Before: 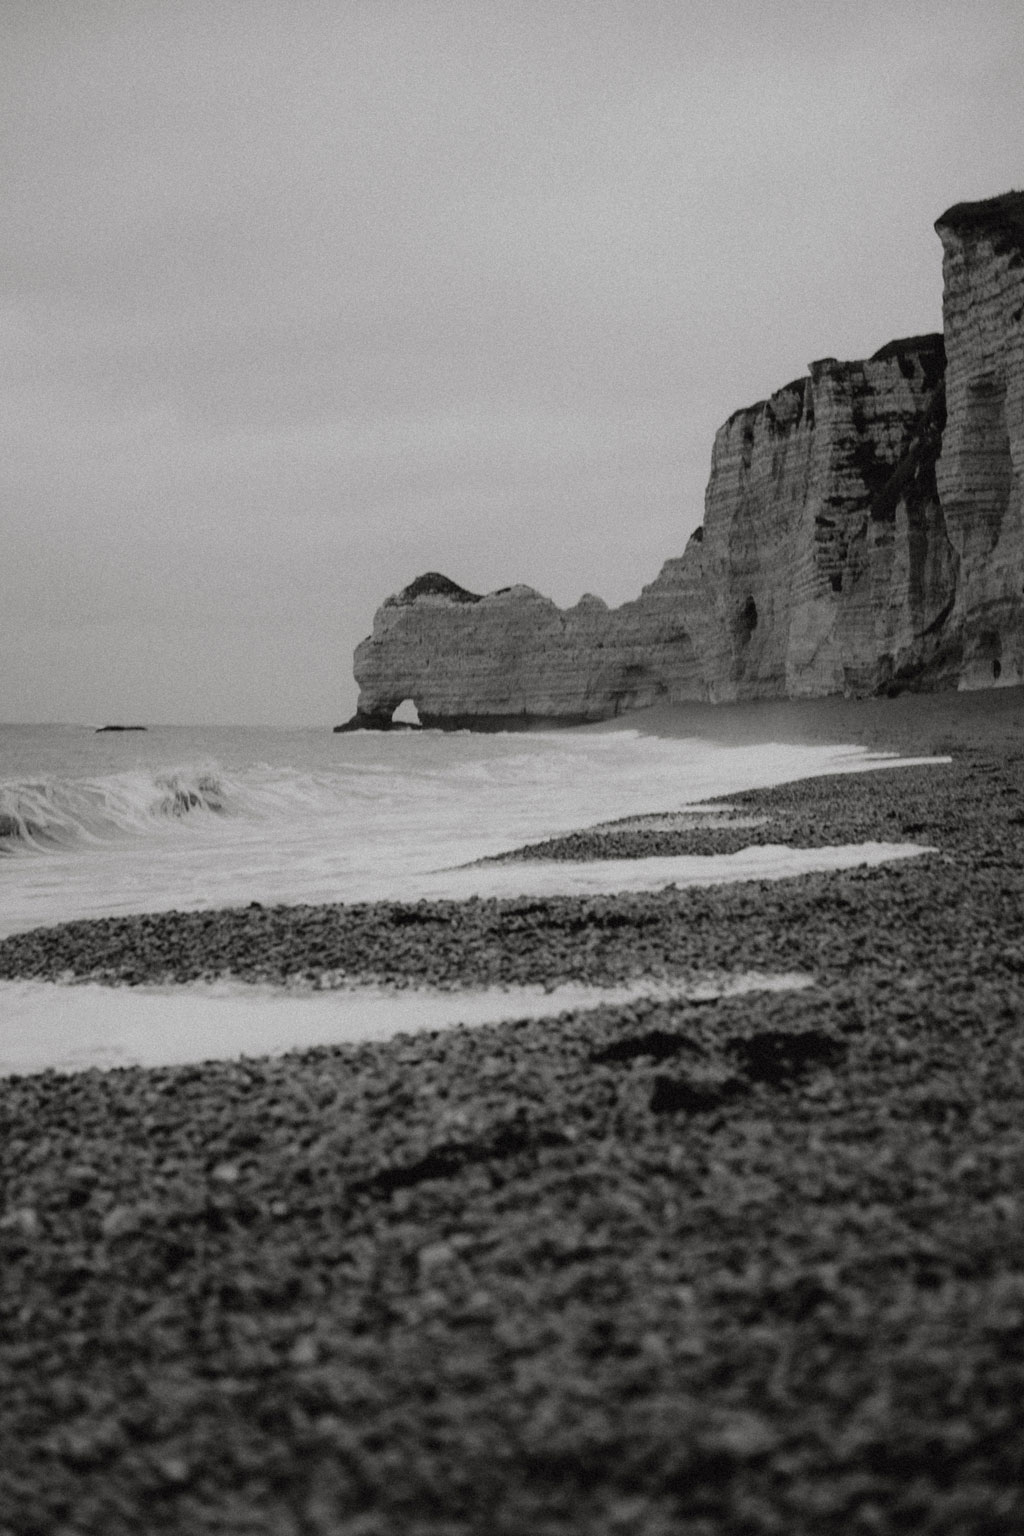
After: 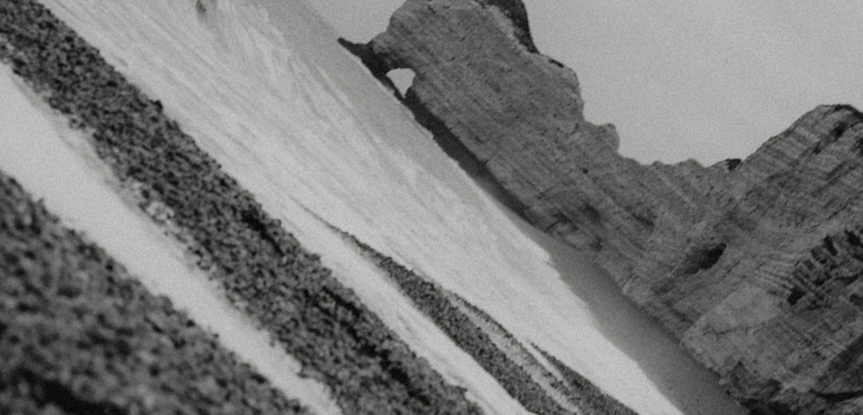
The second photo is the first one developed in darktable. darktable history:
crop and rotate: angle -45.77°, top 16.824%, right 0.88%, bottom 11.726%
tone equalizer: on, module defaults
